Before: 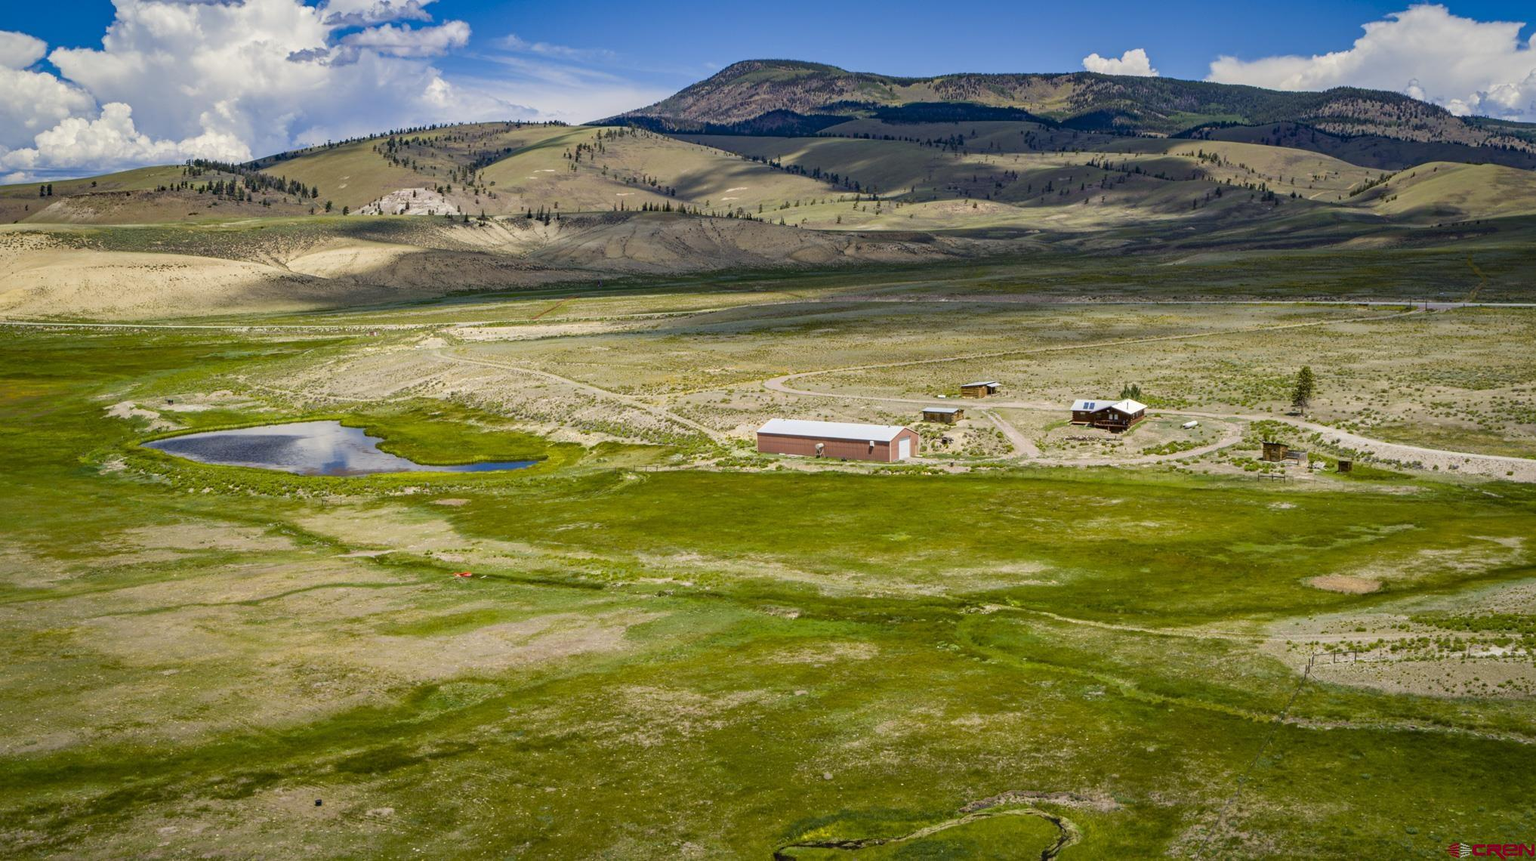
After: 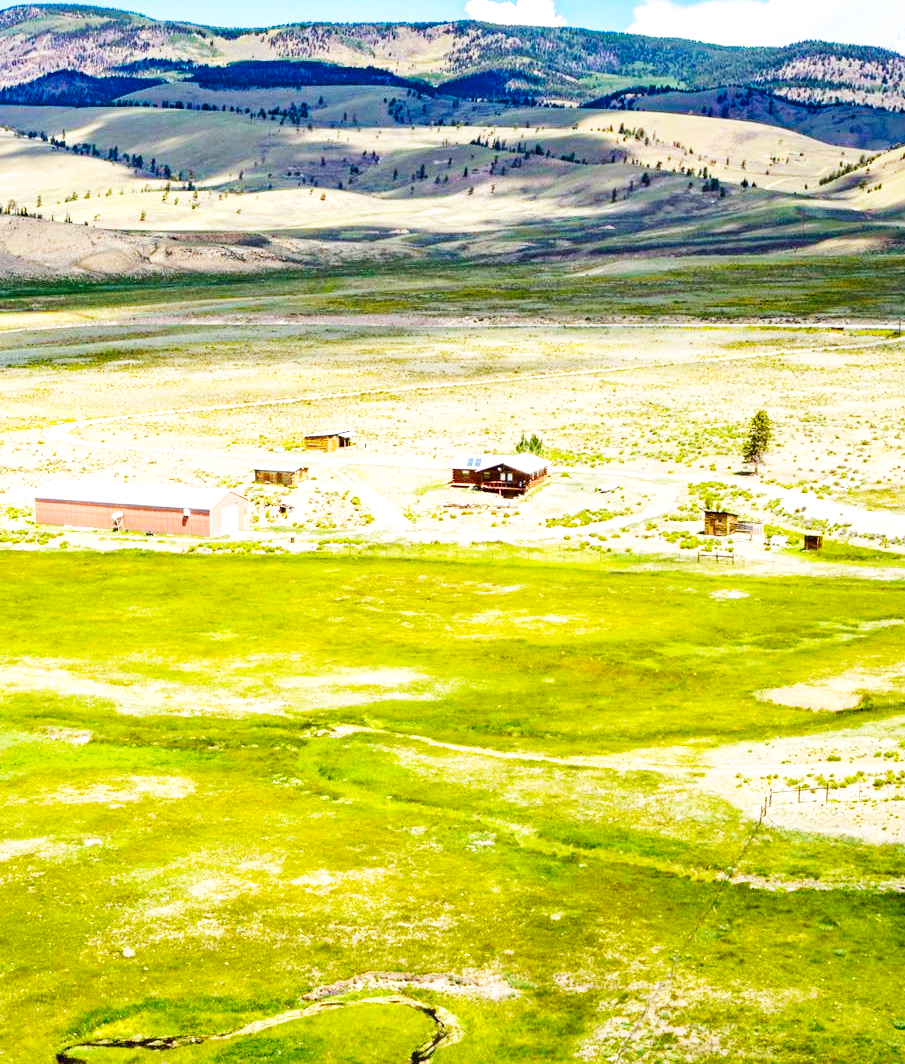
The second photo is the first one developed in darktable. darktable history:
crop: left 47.628%, top 6.643%, right 7.874%
base curve: curves: ch0 [(0, 0.003) (0.001, 0.002) (0.006, 0.004) (0.02, 0.022) (0.048, 0.086) (0.094, 0.234) (0.162, 0.431) (0.258, 0.629) (0.385, 0.8) (0.548, 0.918) (0.751, 0.988) (1, 1)], preserve colors none
exposure: black level correction 0, exposure 0.9 EV, compensate highlight preservation false
